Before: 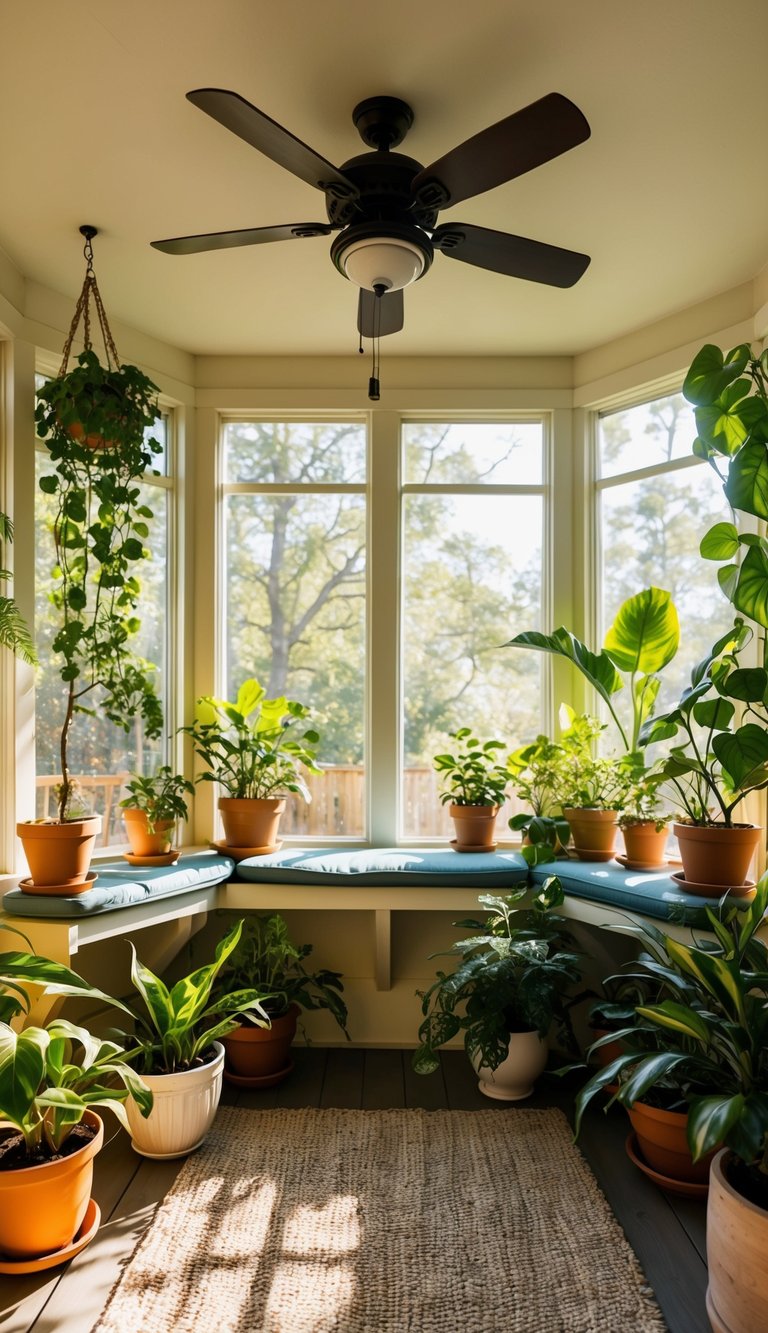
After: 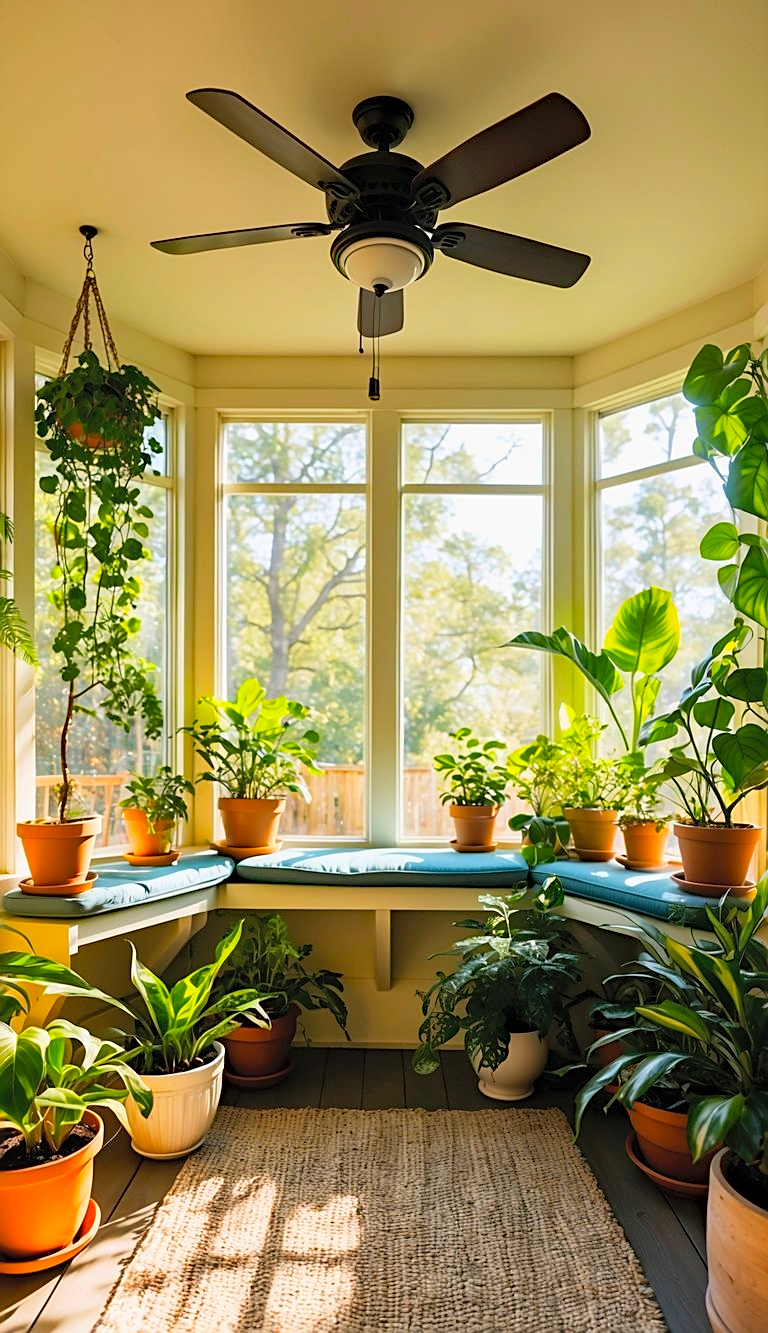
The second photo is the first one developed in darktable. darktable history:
haze removal: compatibility mode true, adaptive false
exposure: exposure -0.021 EV, compensate highlight preservation false
contrast brightness saturation: contrast 0.07, brightness 0.18, saturation 0.4
sharpen: amount 0.55
